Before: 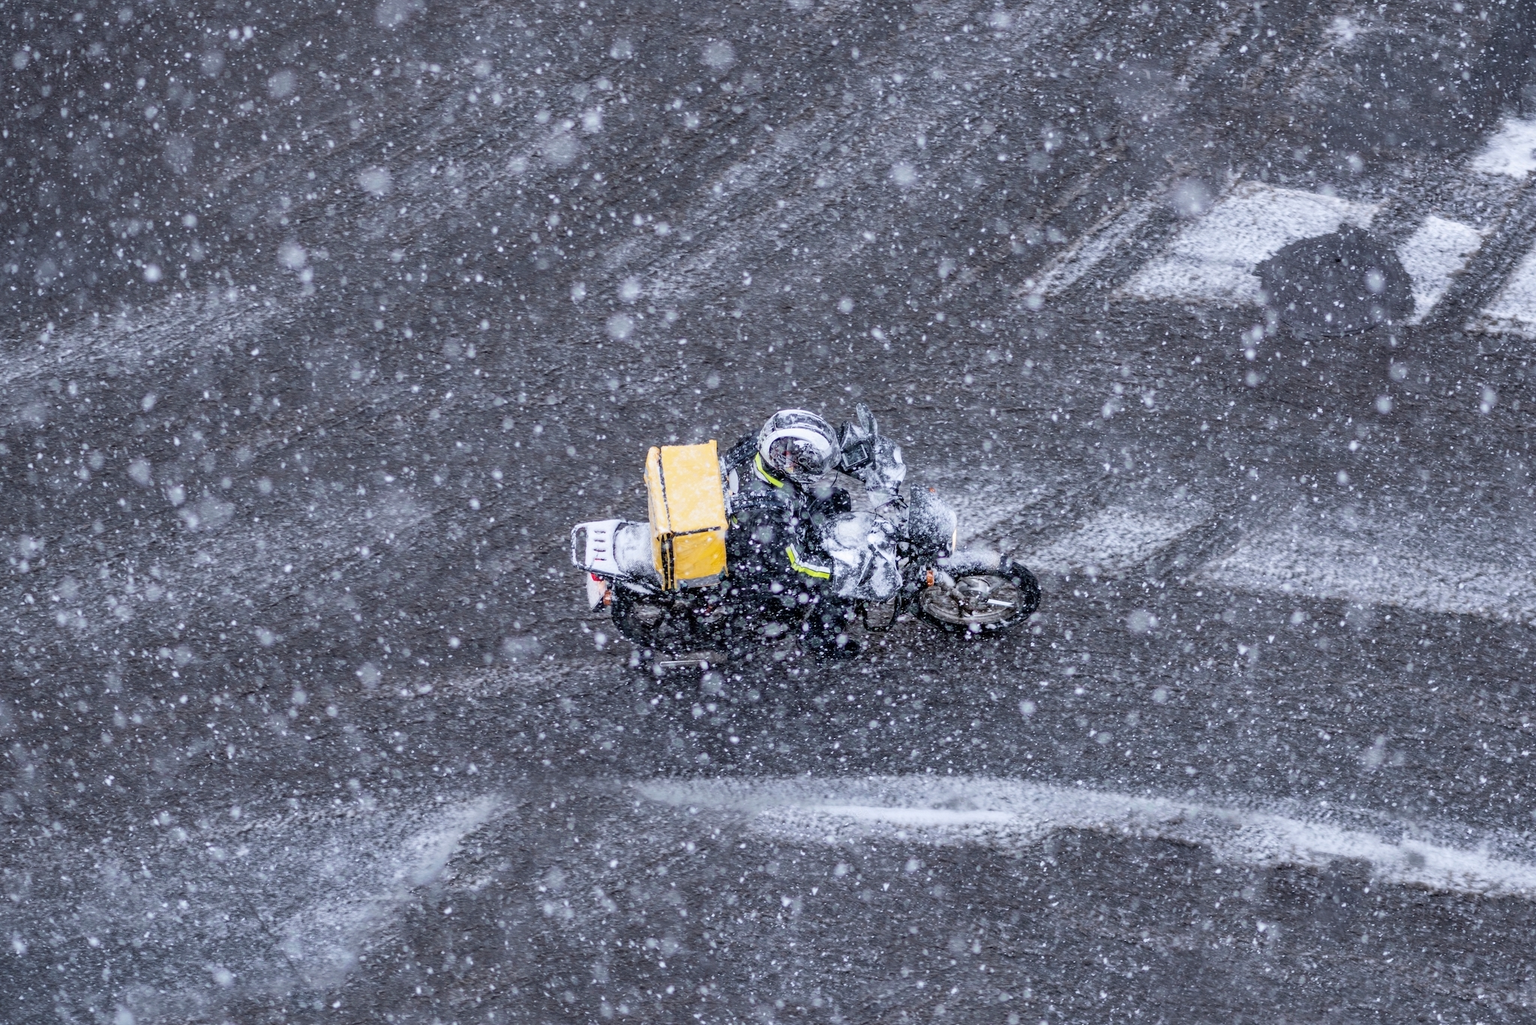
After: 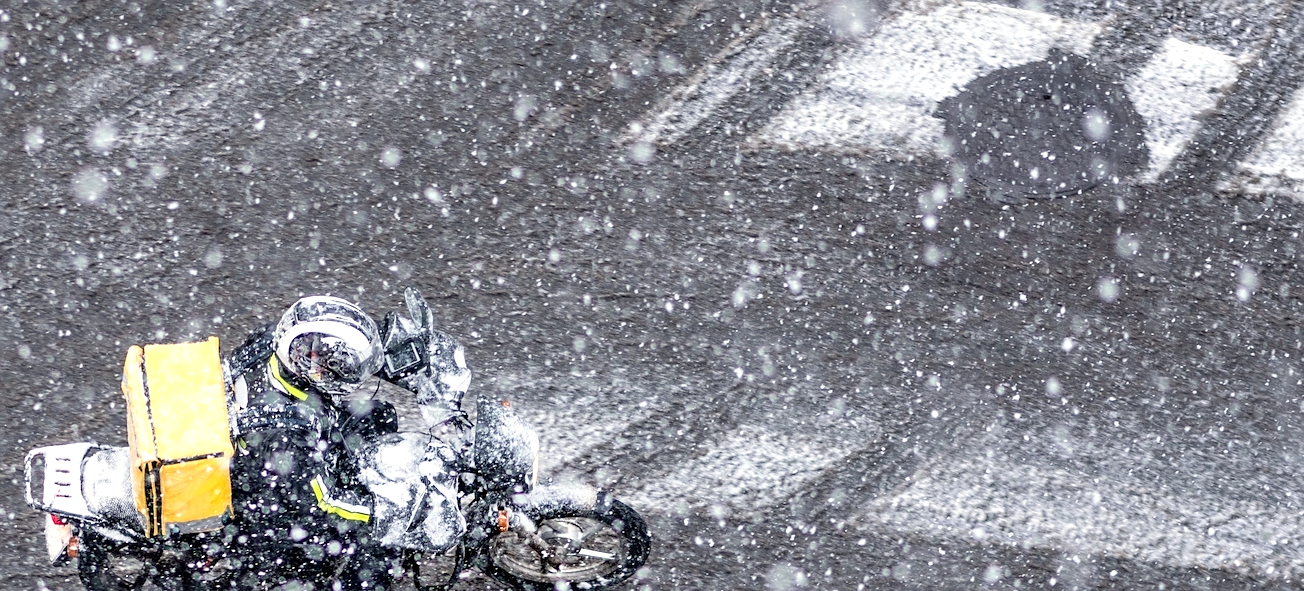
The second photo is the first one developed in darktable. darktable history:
white balance: red 1.029, blue 0.92
crop: left 36.005%, top 18.293%, right 0.31%, bottom 38.444%
sharpen: radius 1.458, amount 0.398, threshold 1.271
exposure: black level correction 0, exposure 0.5 EV, compensate exposure bias true, compensate highlight preservation false
